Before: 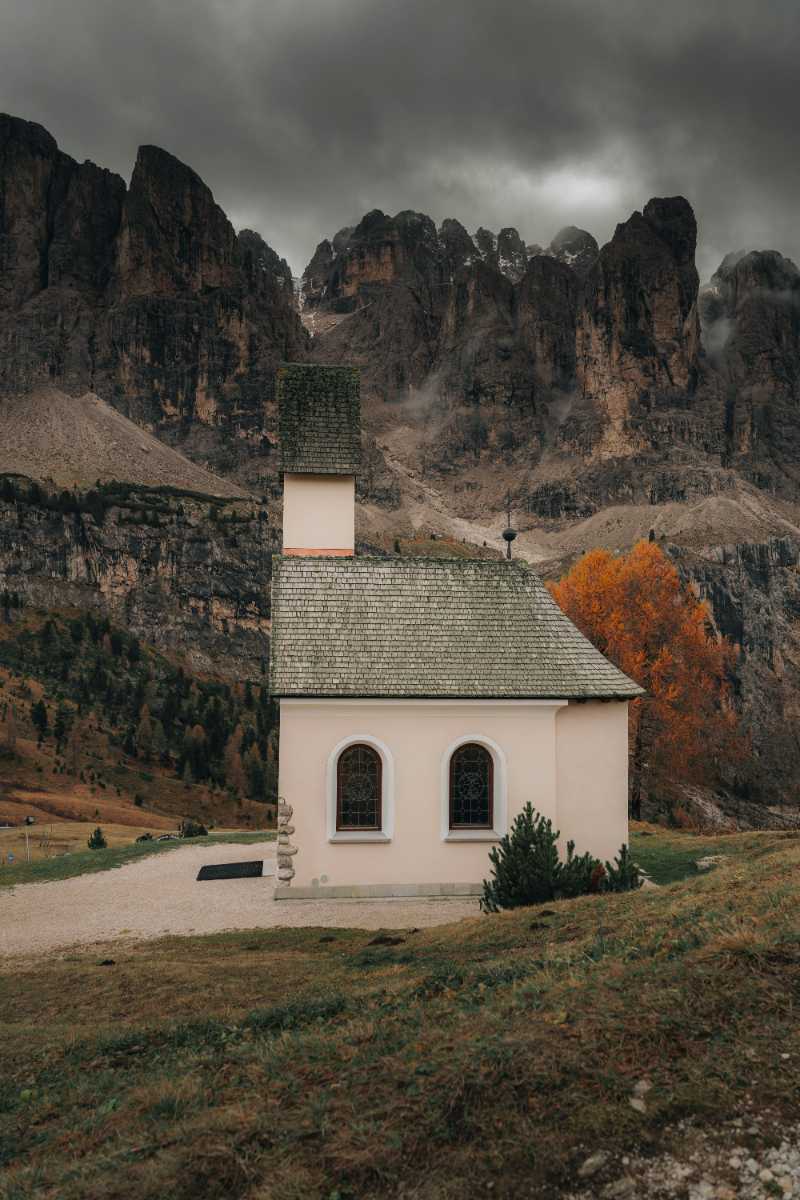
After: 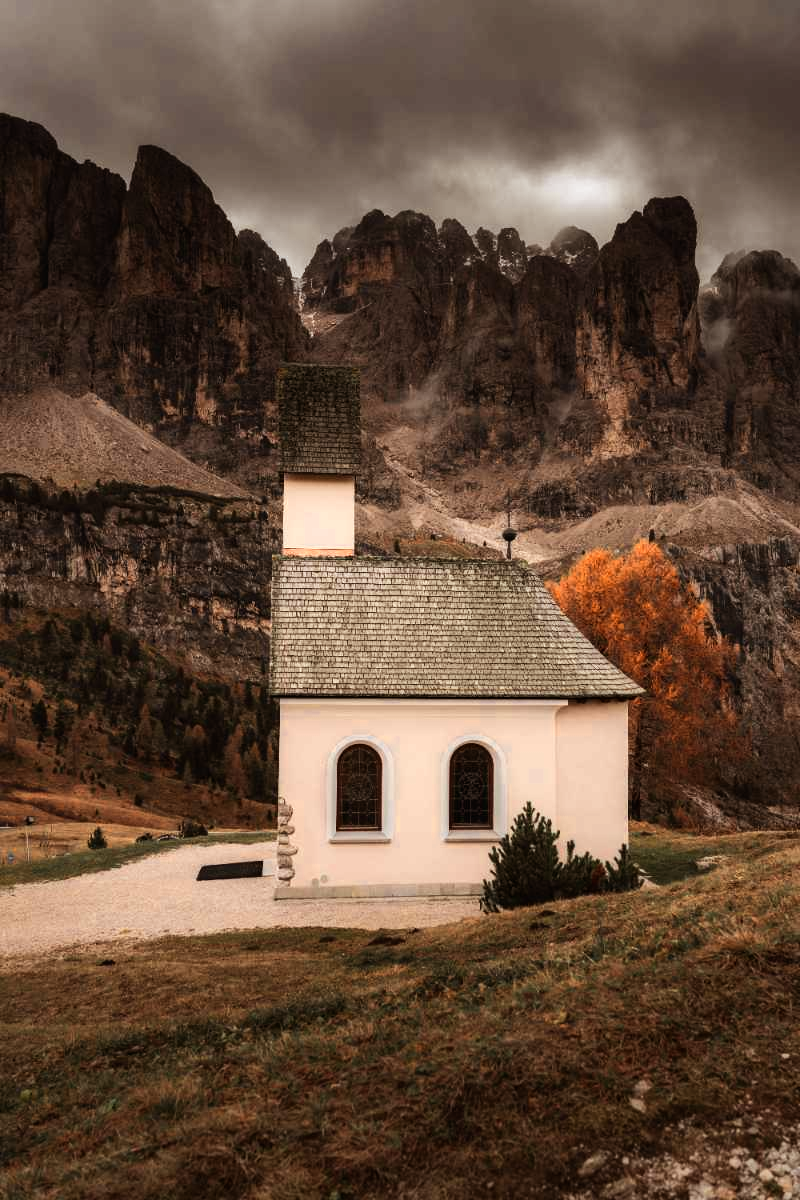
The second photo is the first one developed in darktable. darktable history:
rgb levels: mode RGB, independent channels, levels [[0, 0.5, 1], [0, 0.521, 1], [0, 0.536, 1]]
color zones: curves: ch0 [(0.018, 0.548) (0.197, 0.654) (0.425, 0.447) (0.605, 0.658) (0.732, 0.579)]; ch1 [(0.105, 0.531) (0.224, 0.531) (0.386, 0.39) (0.618, 0.456) (0.732, 0.456) (0.956, 0.421)]; ch2 [(0.039, 0.583) (0.215, 0.465) (0.399, 0.544) (0.465, 0.548) (0.614, 0.447) (0.724, 0.43) (0.882, 0.623) (0.956, 0.632)]
tone equalizer: -8 EV -0.417 EV, -7 EV -0.389 EV, -6 EV -0.333 EV, -5 EV -0.222 EV, -3 EV 0.222 EV, -2 EV 0.333 EV, -1 EV 0.389 EV, +0 EV 0.417 EV, edges refinement/feathering 500, mask exposure compensation -1.57 EV, preserve details no
